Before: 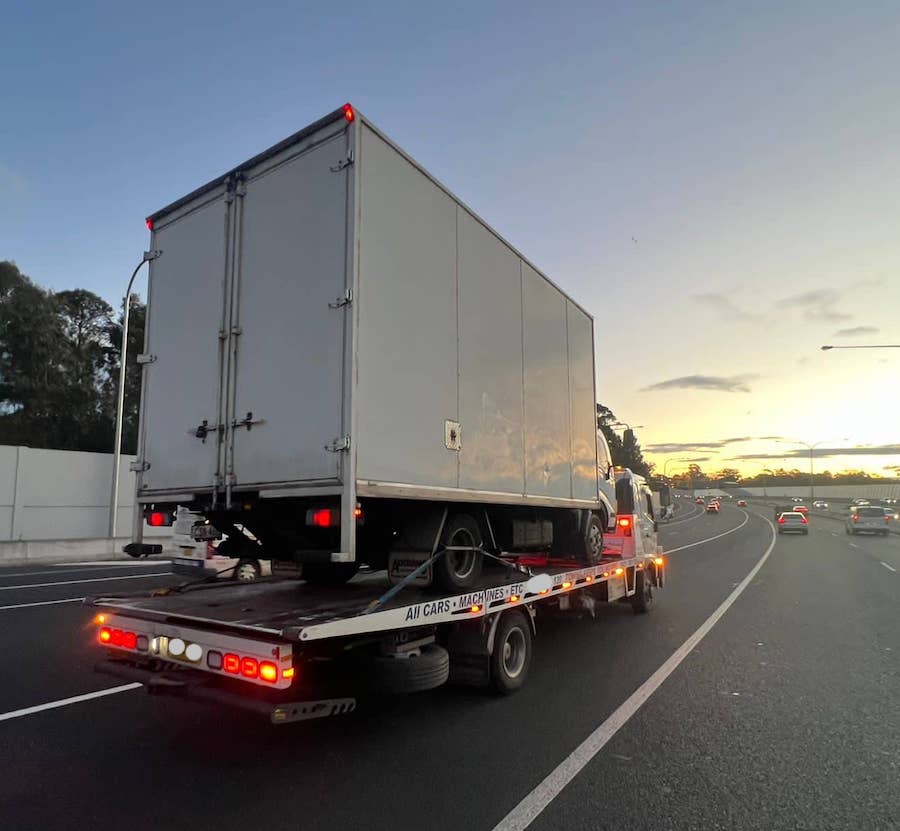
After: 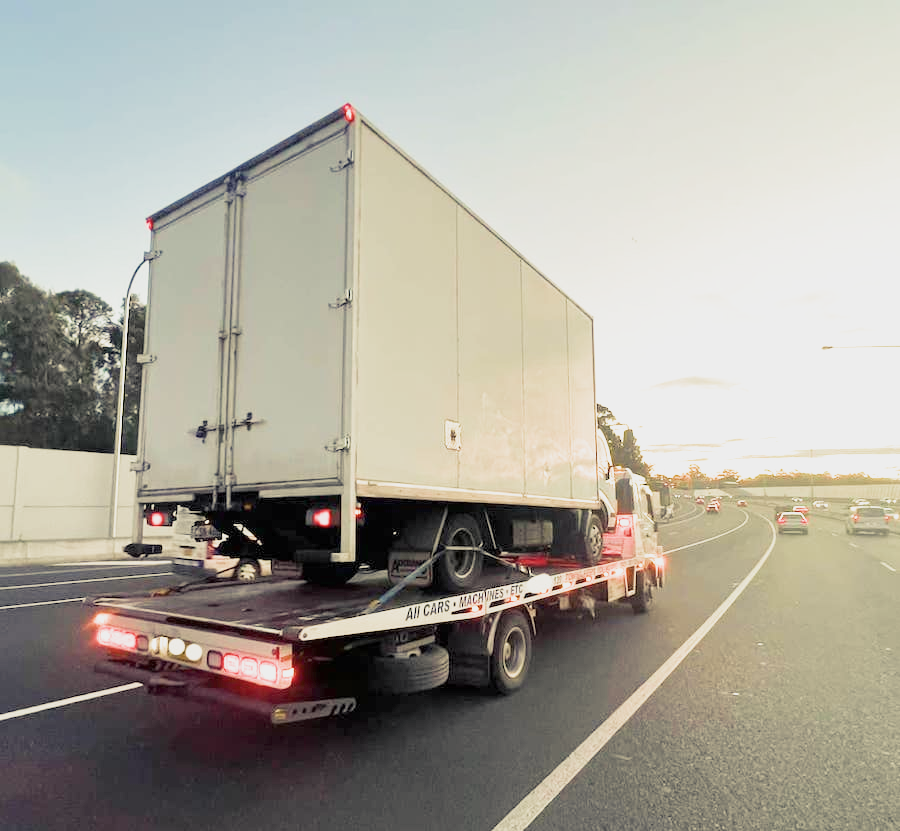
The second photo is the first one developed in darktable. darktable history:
exposure: exposure 2.04 EV, compensate highlight preservation false
filmic rgb: black relative exposure -13 EV, threshold 3 EV, target white luminance 85%, hardness 6.3, latitude 42.11%, contrast 0.858, shadows ↔ highlights balance 8.63%, color science v4 (2020), enable highlight reconstruction true
color balance rgb: shadows lift › chroma 2%, shadows lift › hue 263°, highlights gain › chroma 8%, highlights gain › hue 84°, linear chroma grading › global chroma -15%, saturation formula JzAzBz (2021)
